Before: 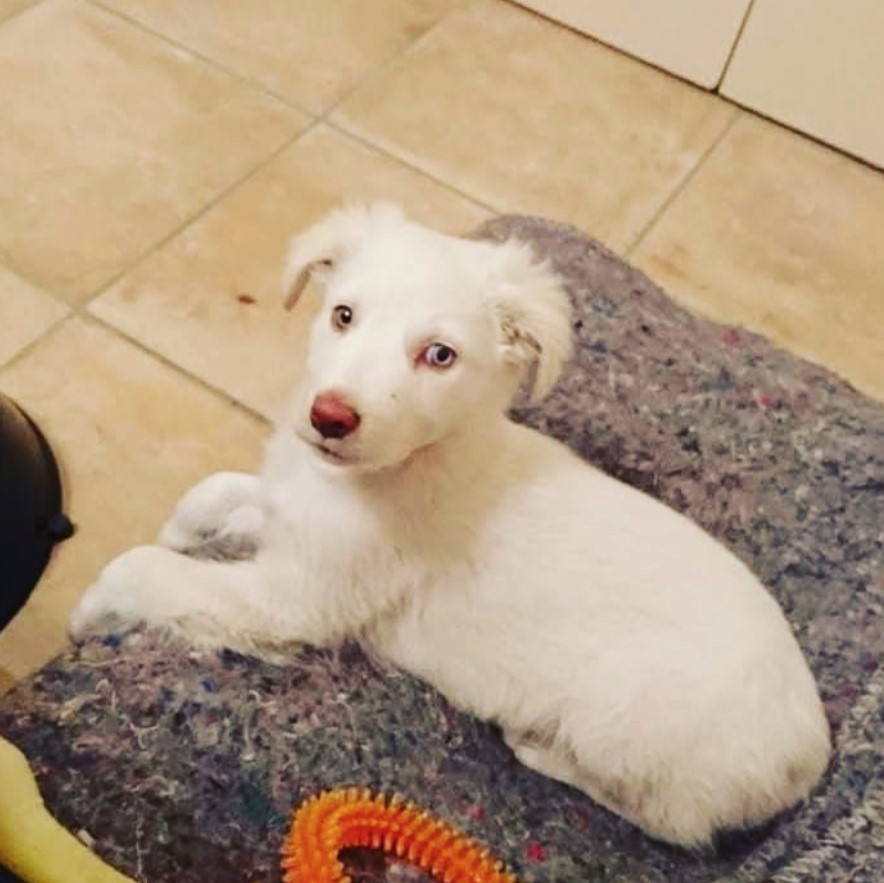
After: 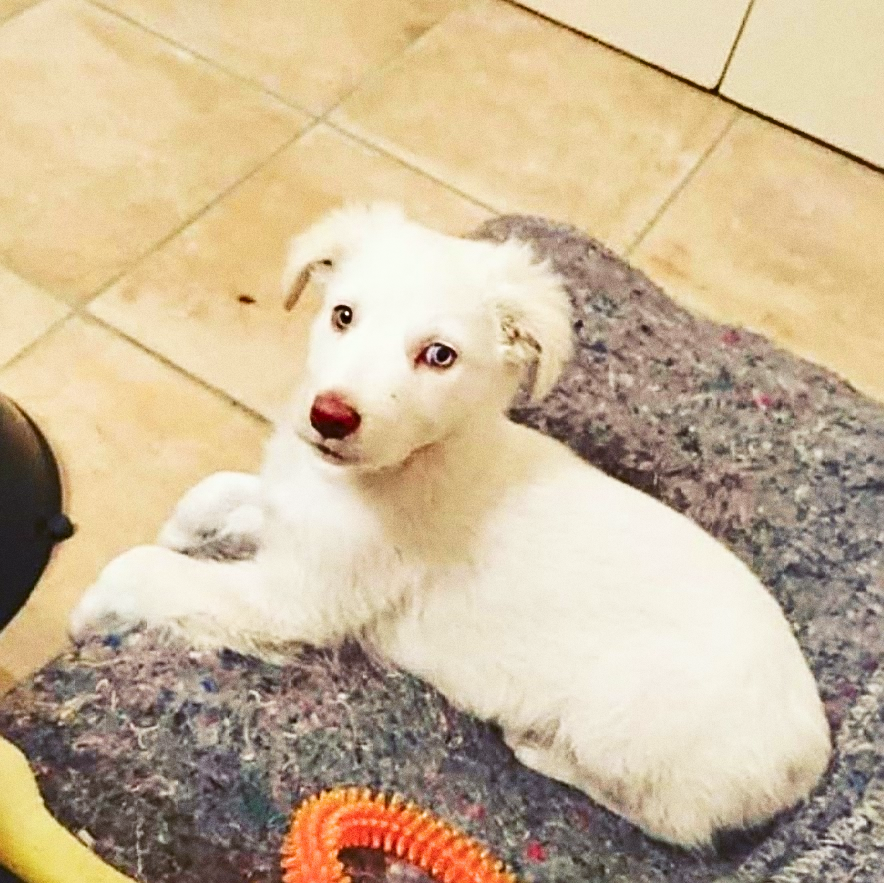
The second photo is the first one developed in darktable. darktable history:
shadows and highlights: soften with gaussian
filmic rgb: black relative exposure -14.19 EV, white relative exposure 3.39 EV, hardness 7.89, preserve chrominance max RGB
sharpen: on, module defaults
exposure: black level correction 0, exposure 1.1 EV, compensate exposure bias true, compensate highlight preservation false
grain: coarseness 0.09 ISO
color balance: lift [1.004, 1.002, 1.002, 0.998], gamma [1, 1.007, 1.002, 0.993], gain [1, 0.977, 1.013, 1.023], contrast -3.64%
